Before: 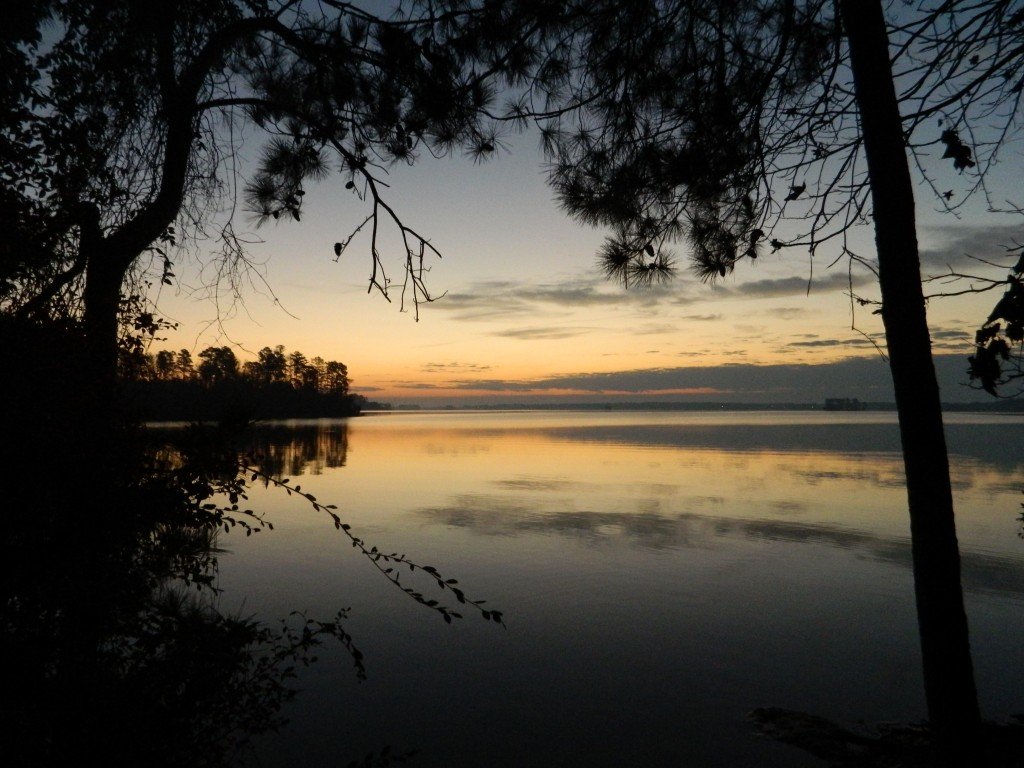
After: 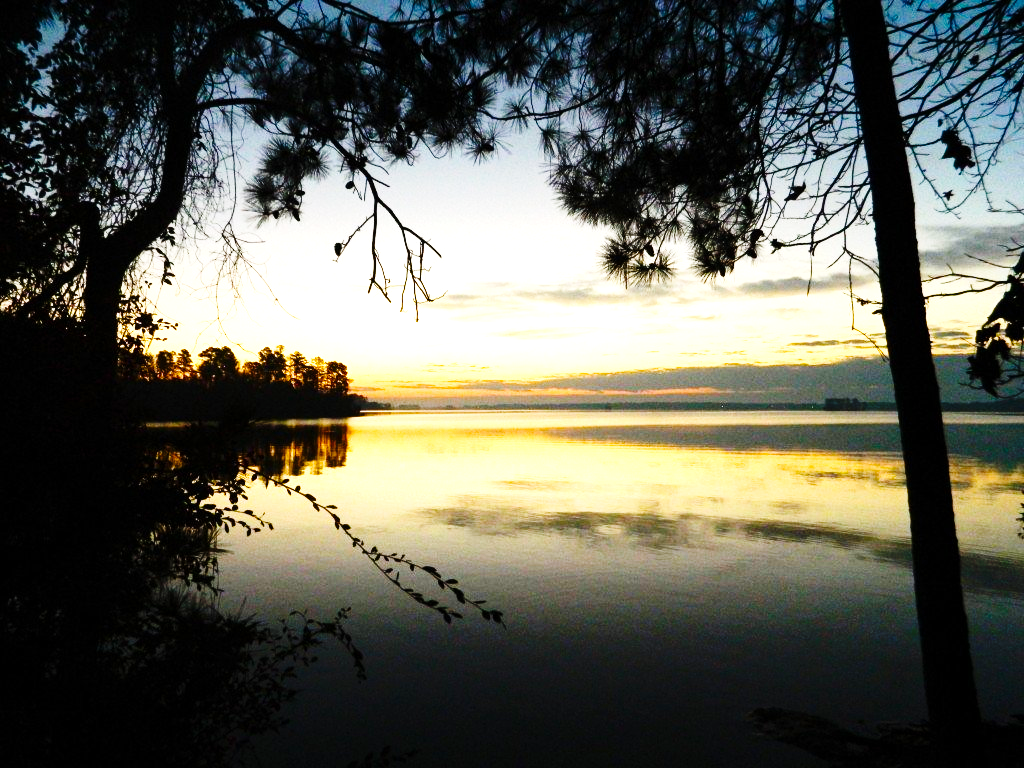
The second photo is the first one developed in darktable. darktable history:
color balance rgb: shadows lift › chroma 0.775%, shadows lift › hue 113.31°, linear chroma grading › global chroma 15.411%, perceptual saturation grading › global saturation 20%, perceptual saturation grading › highlights -49.922%, perceptual saturation grading › shadows 24.594%, perceptual brilliance grading › global brilliance 30.309%, perceptual brilliance grading › highlights 12.192%, perceptual brilliance grading › mid-tones 23.973%
base curve: curves: ch0 [(0, 0) (0.036, 0.025) (0.121, 0.166) (0.206, 0.329) (0.605, 0.79) (1, 1)], preserve colors none
